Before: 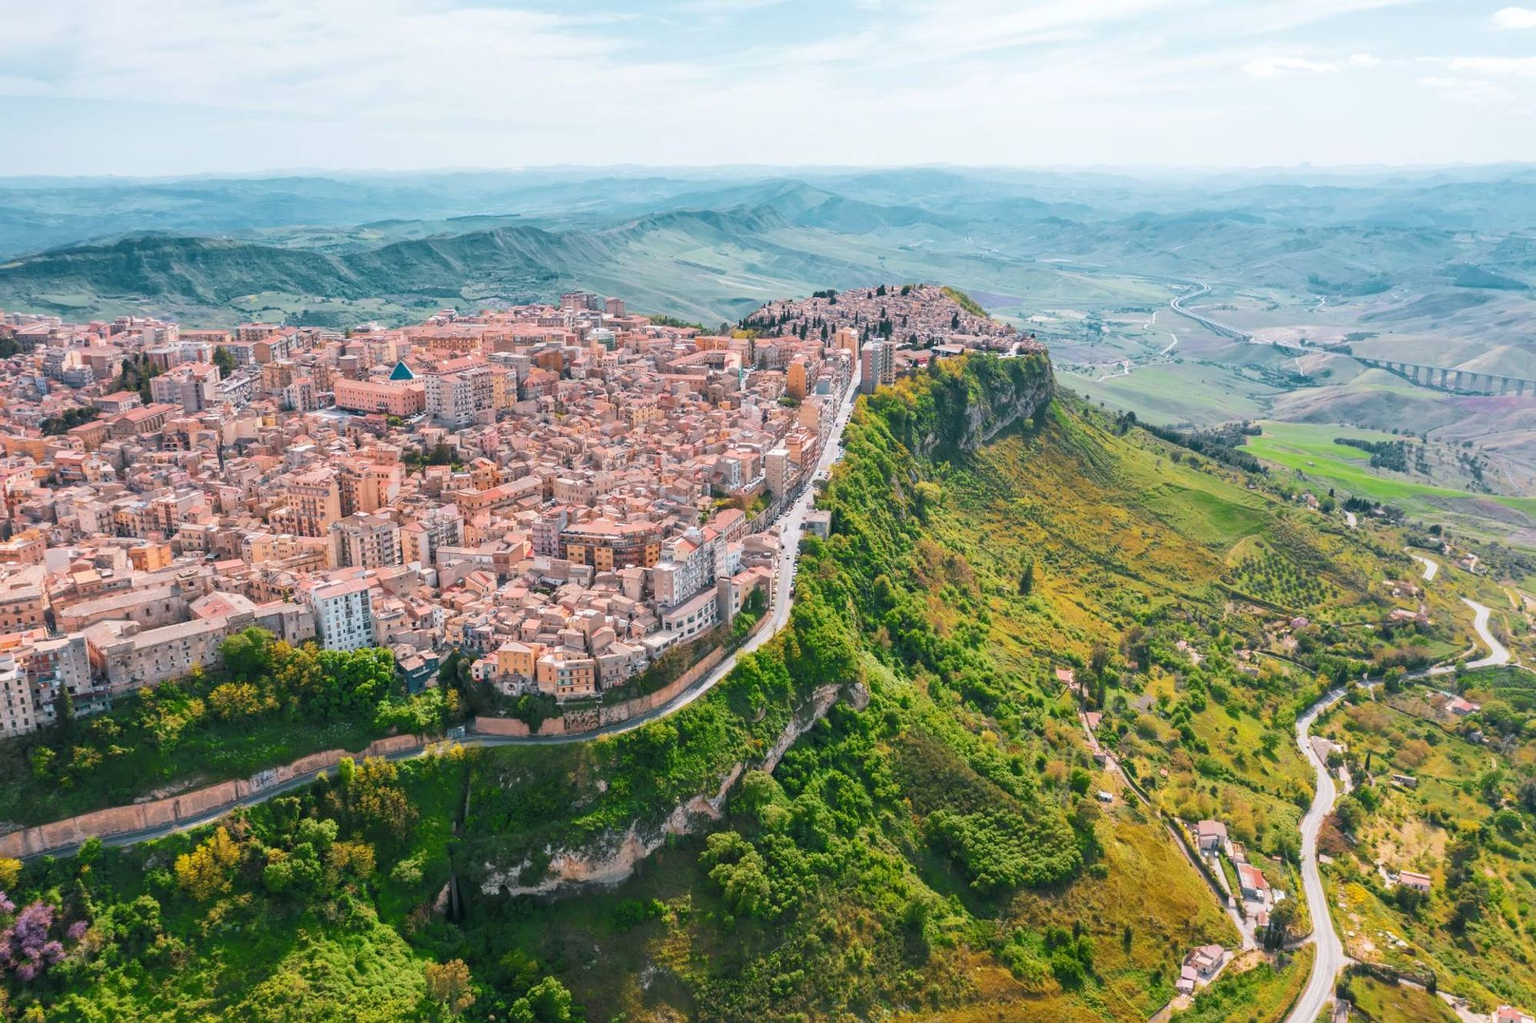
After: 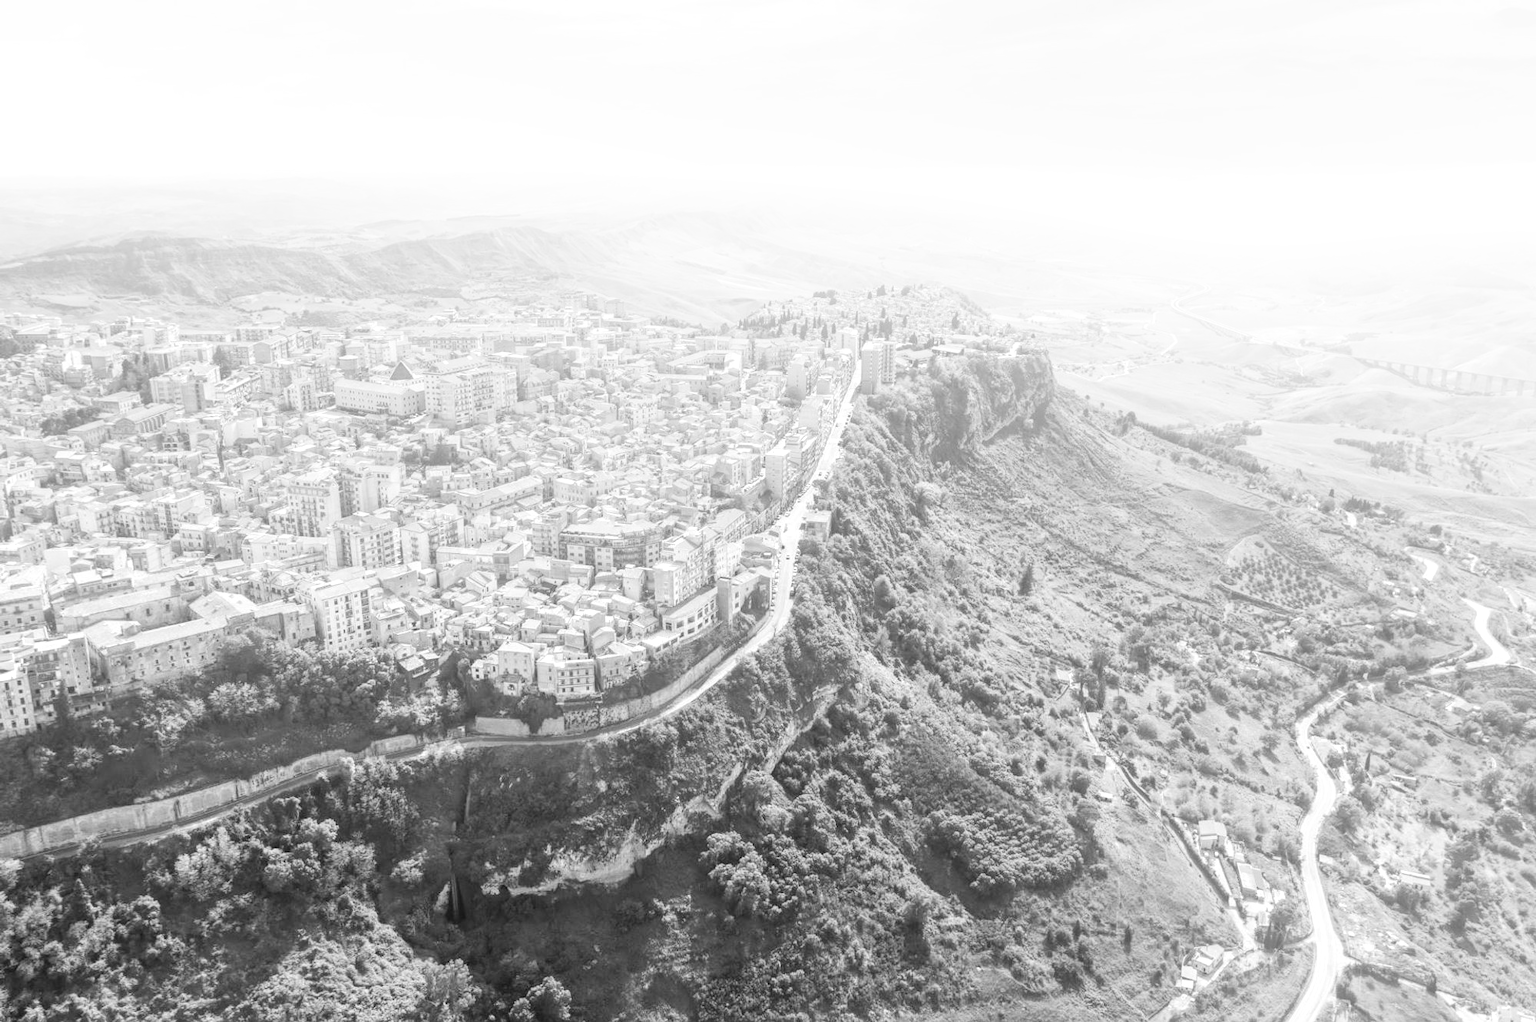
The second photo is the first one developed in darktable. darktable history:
monochrome: on, module defaults
contrast brightness saturation: contrast 0.15, brightness 0.05
color balance rgb: perceptual saturation grading › global saturation 20%, perceptual saturation grading › highlights -50%, perceptual saturation grading › shadows 30%, perceptual brilliance grading › global brilliance 10%, perceptual brilliance grading › shadows 15%
local contrast: highlights 100%, shadows 100%, detail 120%, midtone range 0.2
bloom: size 40%
